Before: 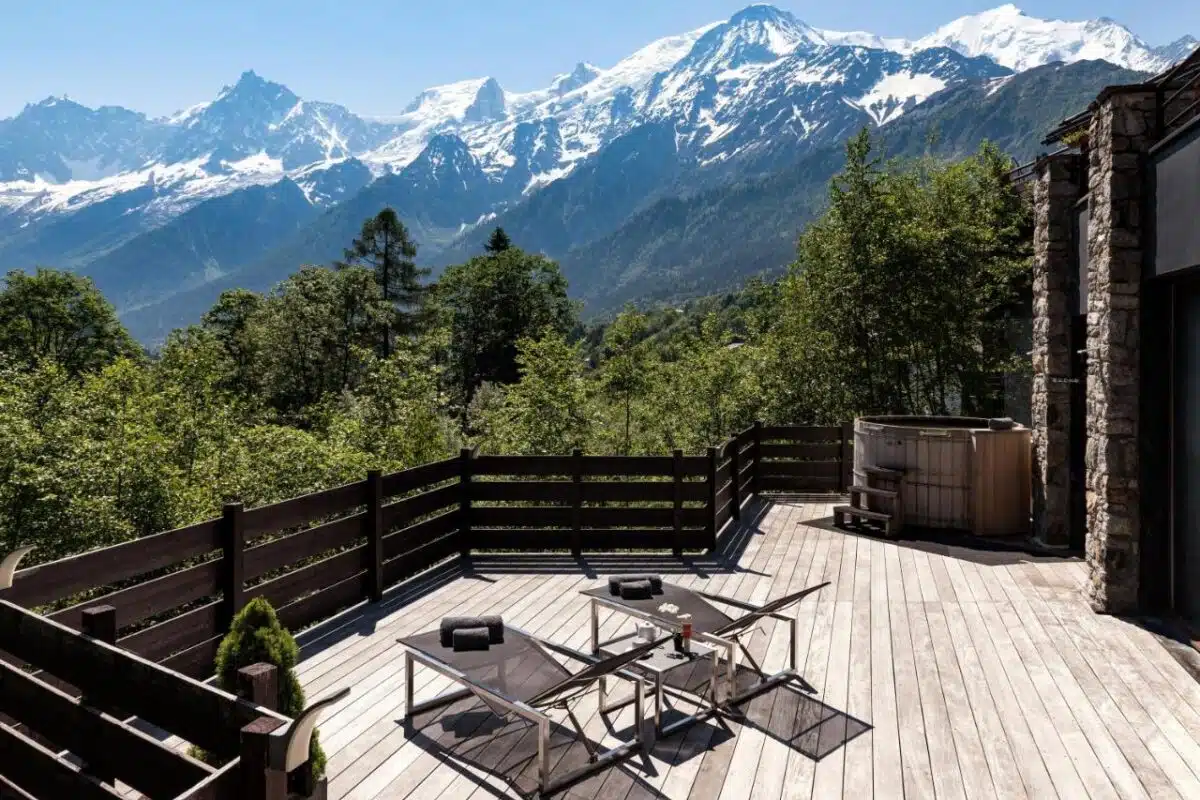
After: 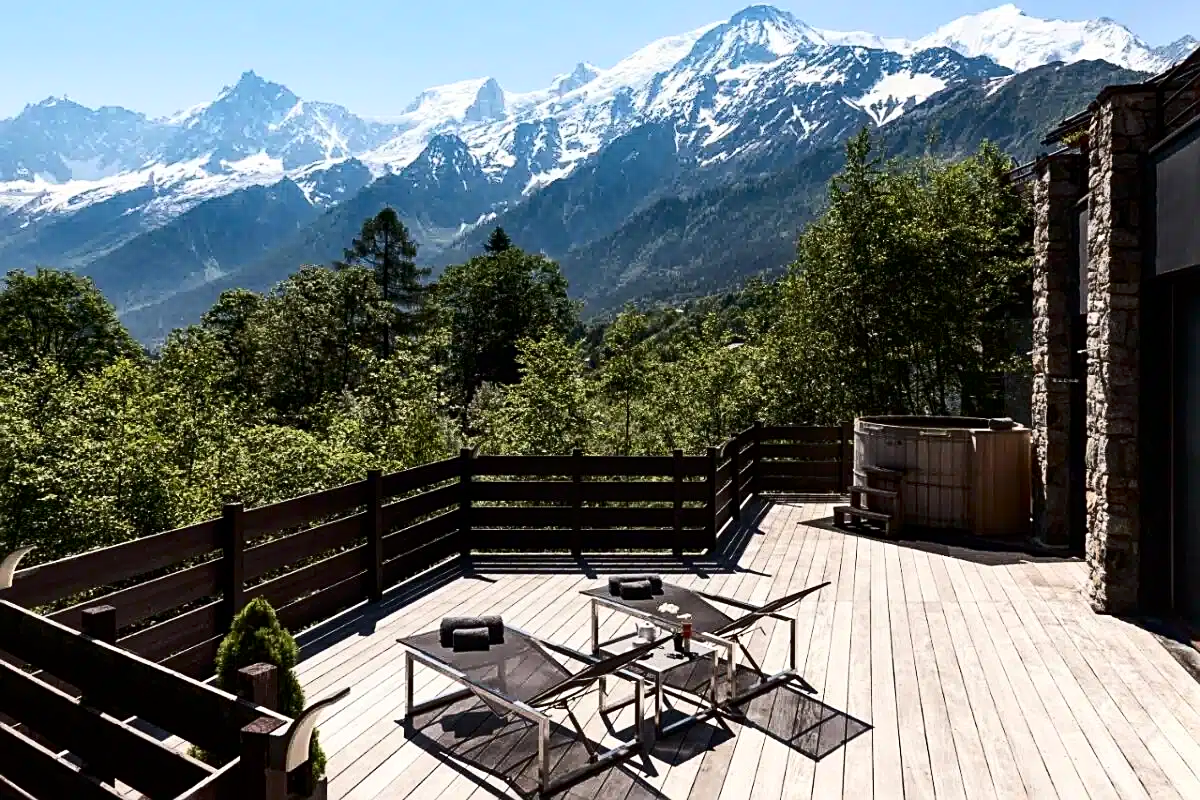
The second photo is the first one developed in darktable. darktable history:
contrast brightness saturation: contrast 0.273
sharpen: on, module defaults
